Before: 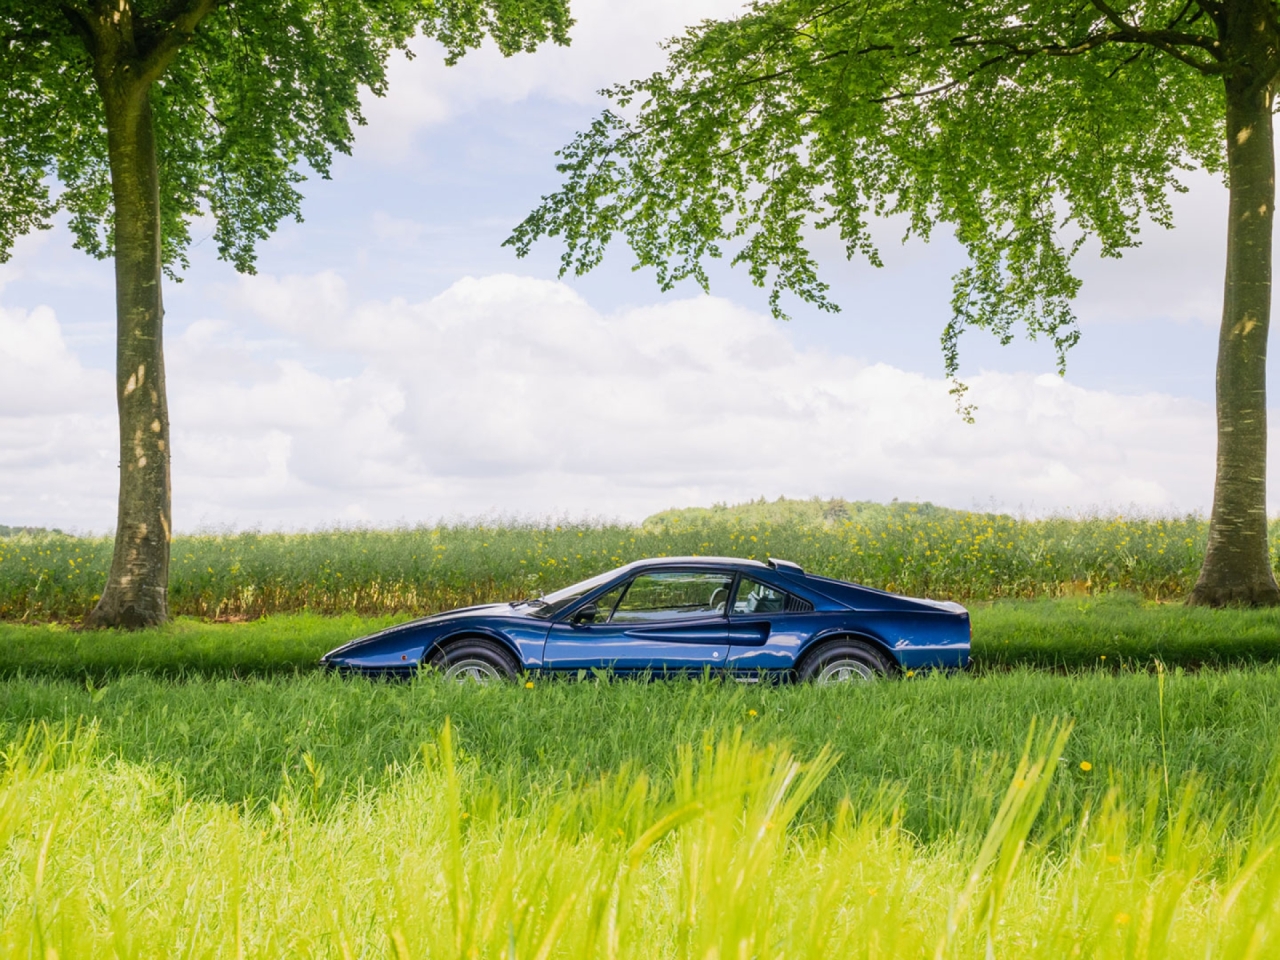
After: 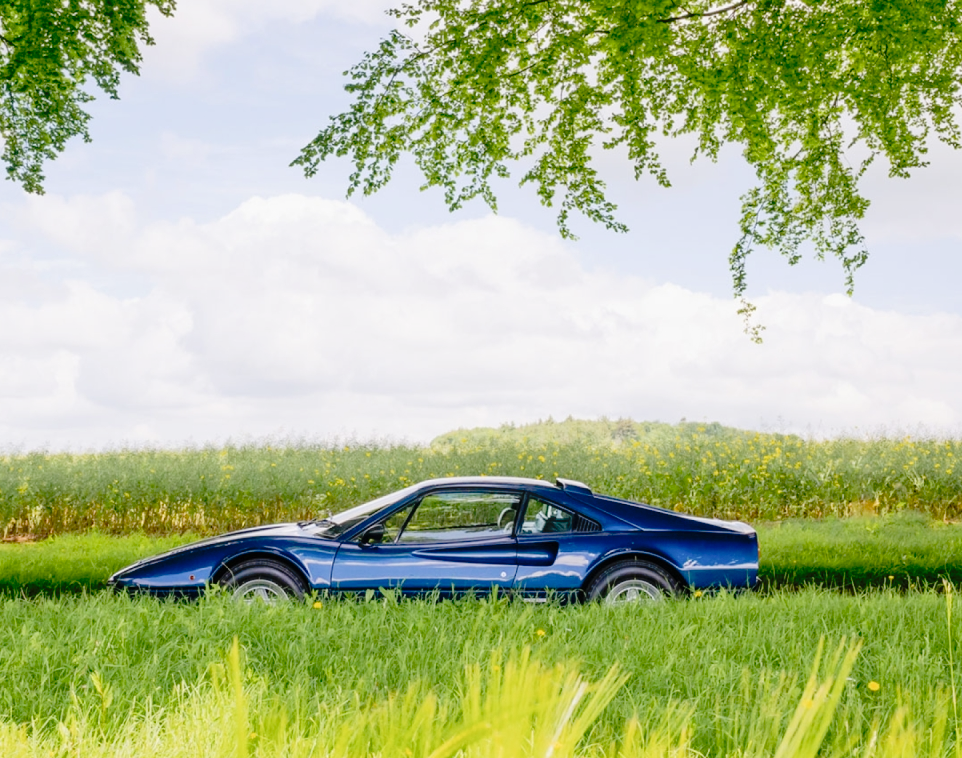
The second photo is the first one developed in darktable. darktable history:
tone curve: curves: ch0 [(0, 0) (0.058, 0.039) (0.168, 0.123) (0.282, 0.327) (0.45, 0.534) (0.676, 0.751) (0.89, 0.919) (1, 1)]; ch1 [(0, 0) (0.094, 0.081) (0.285, 0.299) (0.385, 0.403) (0.447, 0.455) (0.495, 0.496) (0.544, 0.552) (0.589, 0.612) (0.722, 0.728) (1, 1)]; ch2 [(0, 0) (0.257, 0.217) (0.43, 0.421) (0.498, 0.507) (0.531, 0.544) (0.56, 0.579) (0.625, 0.66) (1, 1)], preserve colors none
crop: left 16.57%, top 8.425%, right 8.257%, bottom 12.554%
